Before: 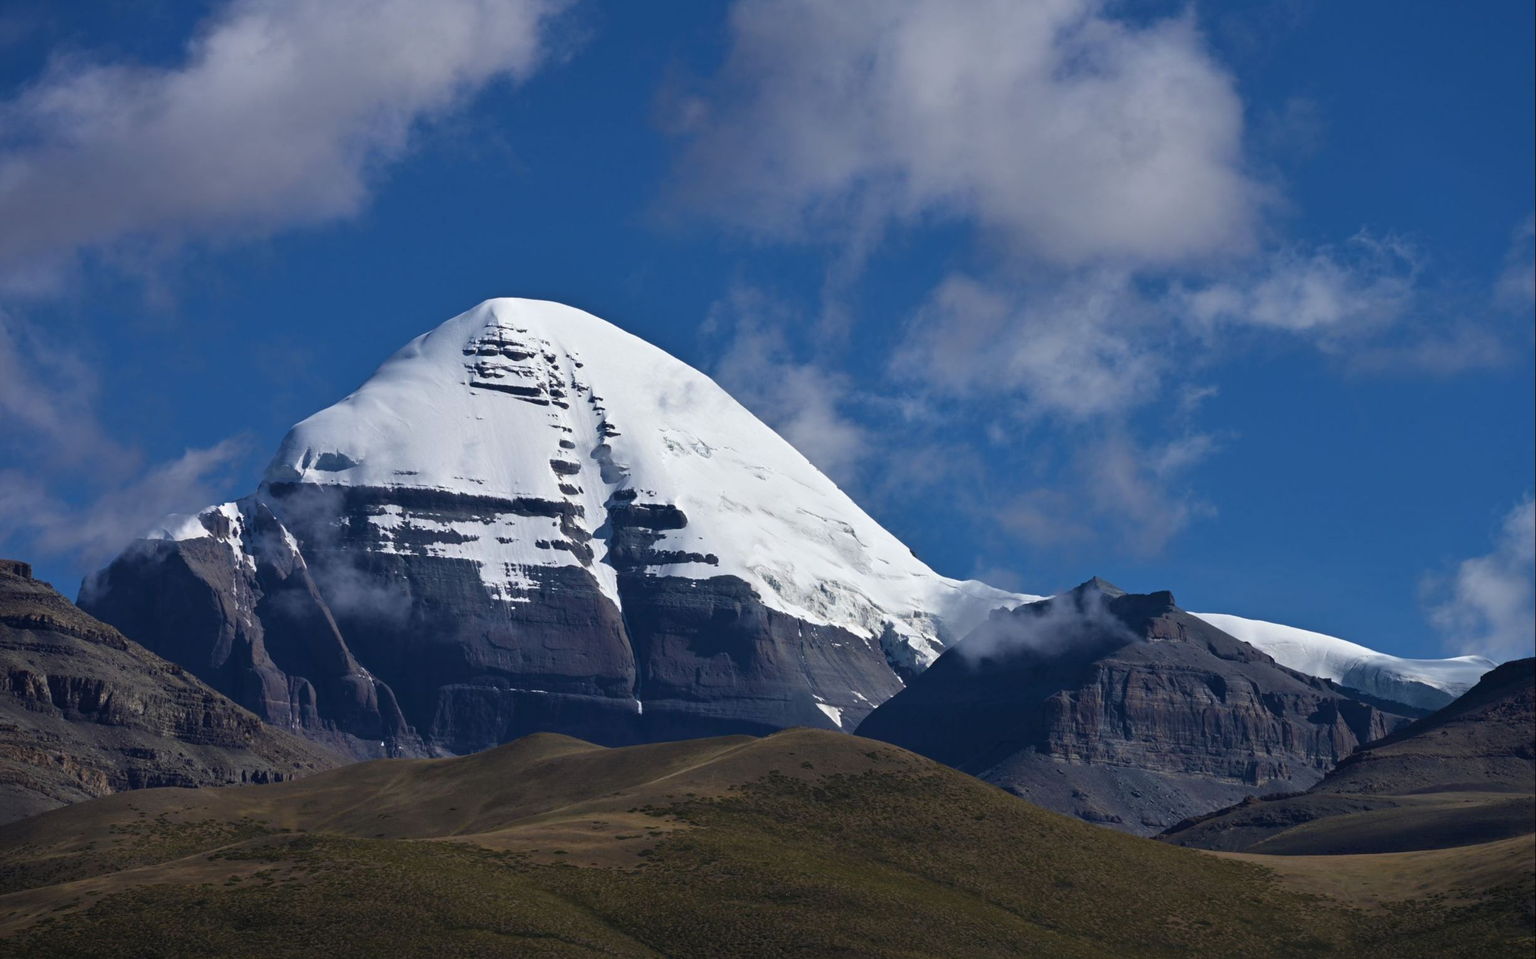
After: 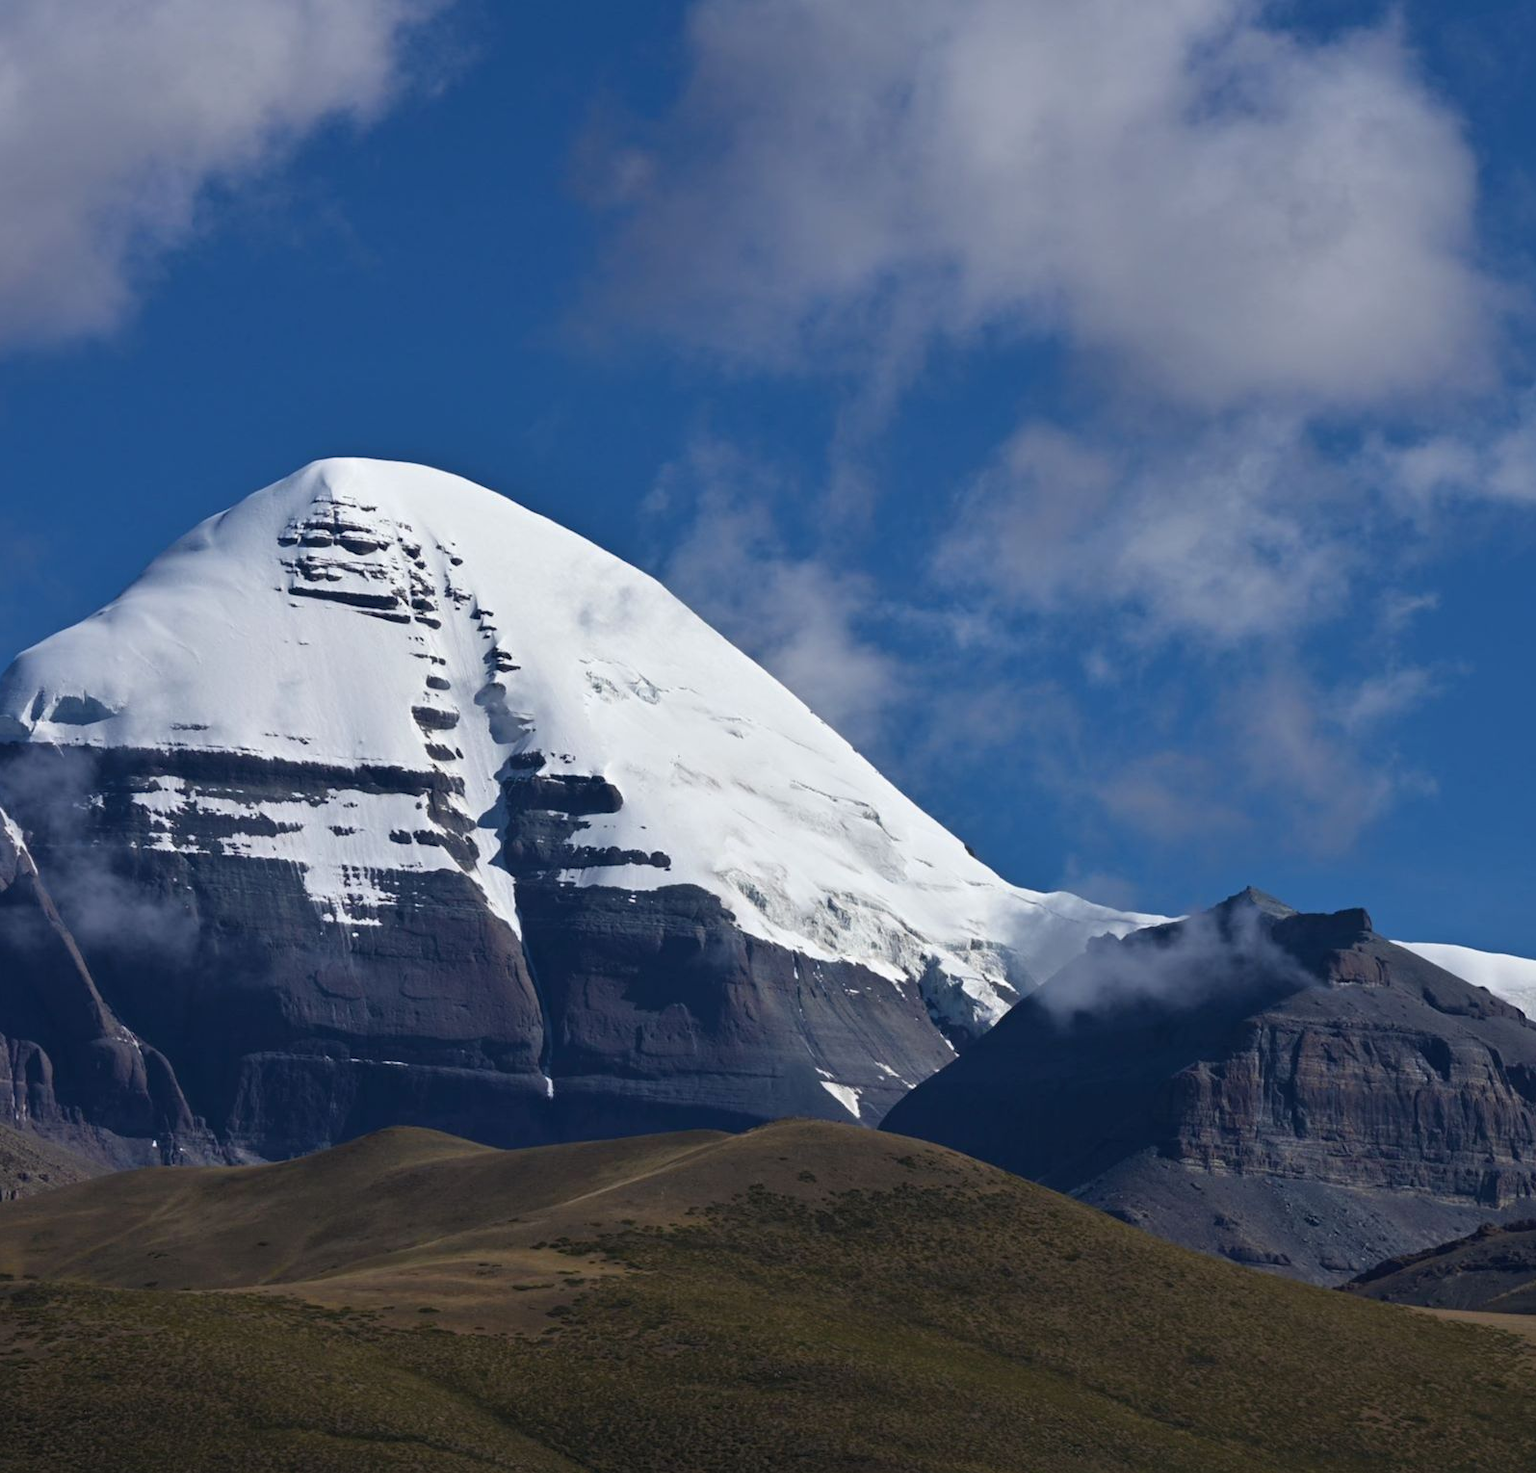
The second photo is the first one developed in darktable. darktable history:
crop and rotate: left 18.373%, right 16.541%
